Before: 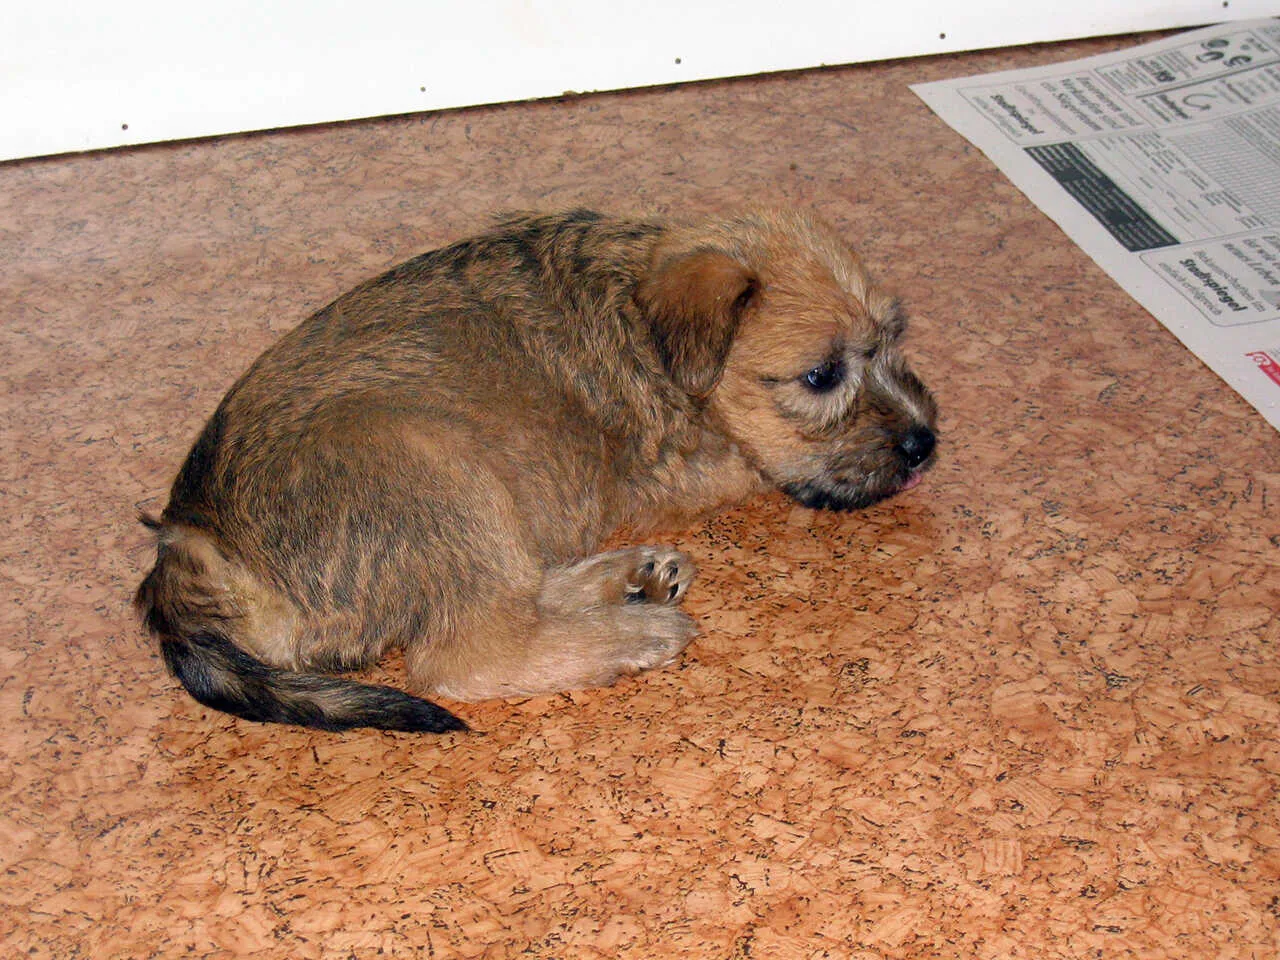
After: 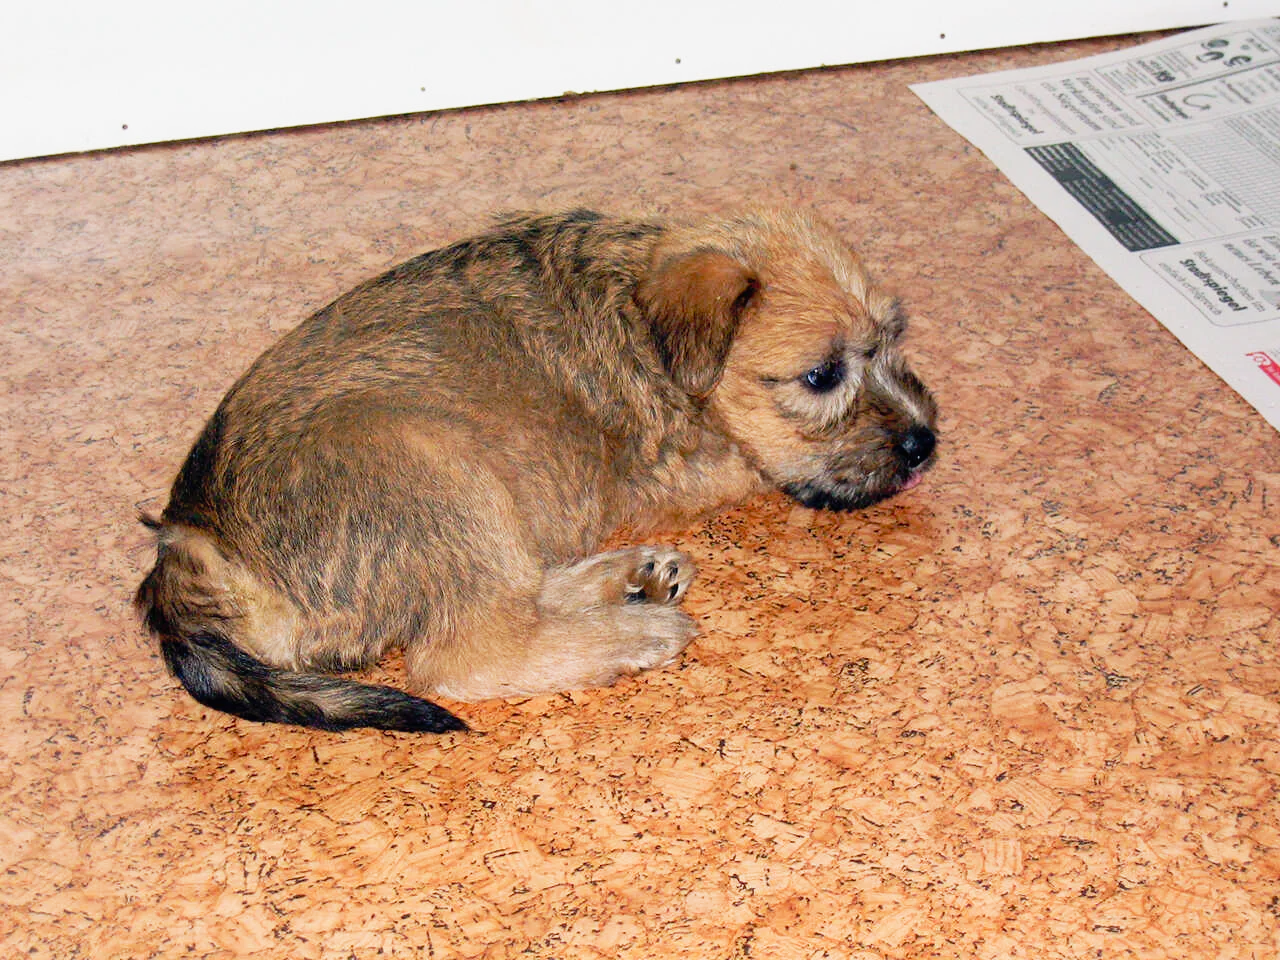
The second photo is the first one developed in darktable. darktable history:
tone curve: curves: ch0 [(0, 0.005) (0.103, 0.097) (0.18, 0.22) (0.4, 0.485) (0.5, 0.612) (0.668, 0.787) (0.823, 0.894) (1, 0.971)]; ch1 [(0, 0) (0.172, 0.123) (0.324, 0.253) (0.396, 0.388) (0.478, 0.461) (0.499, 0.498) (0.522, 0.528) (0.609, 0.686) (0.704, 0.818) (1, 1)]; ch2 [(0, 0) (0.411, 0.424) (0.496, 0.501) (0.515, 0.514) (0.555, 0.585) (0.641, 0.69) (1, 1)], preserve colors none
